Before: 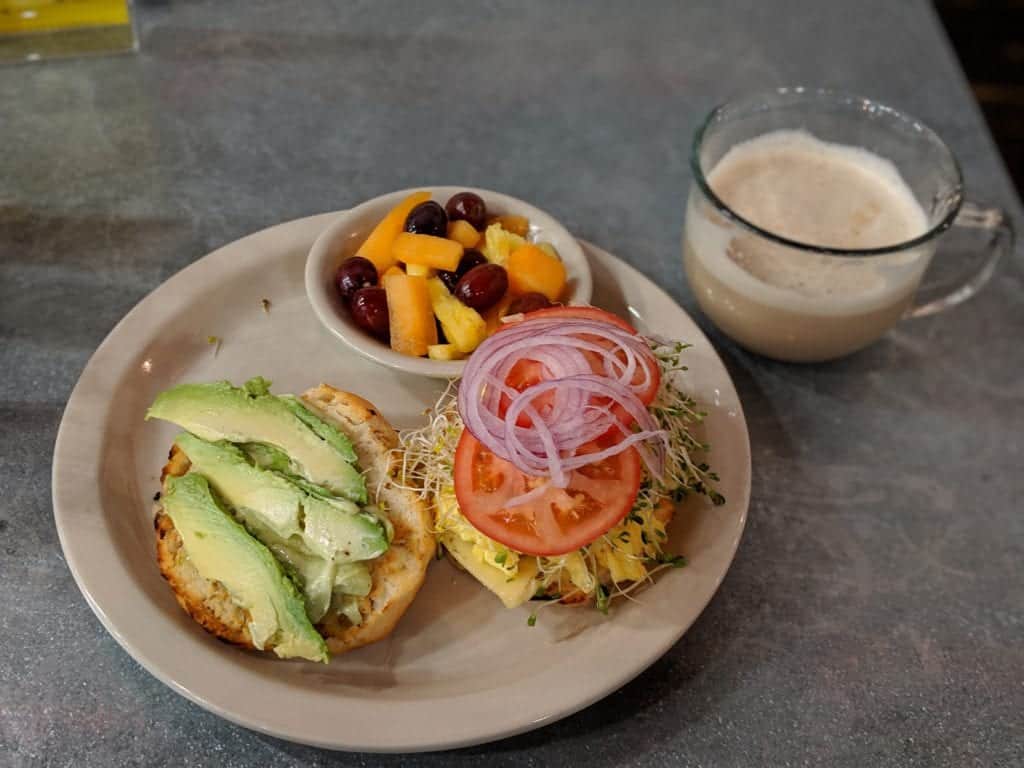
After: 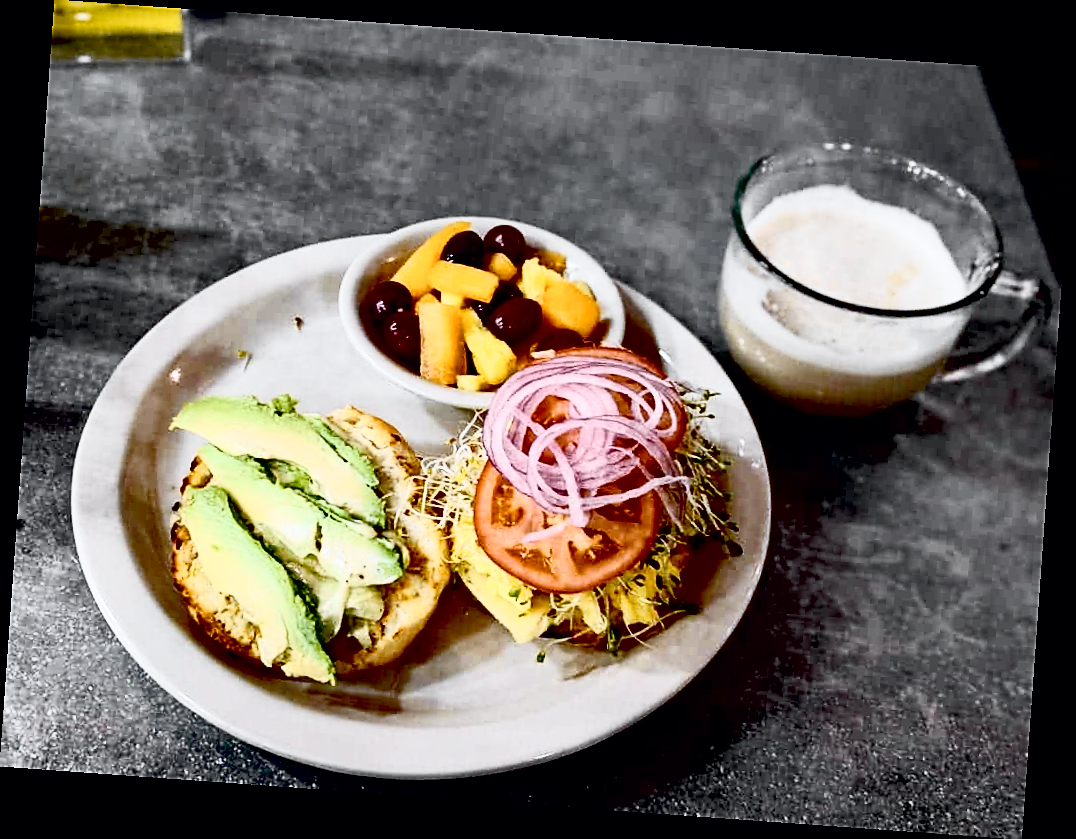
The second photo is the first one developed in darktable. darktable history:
white balance: red 0.931, blue 1.11
contrast brightness saturation: contrast 0.57, brightness 0.57, saturation -0.34
rotate and perspective: rotation 4.1°, automatic cropping off
tone curve: curves: ch0 [(0, 0) (0.071, 0.047) (0.266, 0.26) (0.491, 0.552) (0.753, 0.818) (1, 0.983)]; ch1 [(0, 0) (0.346, 0.307) (0.408, 0.369) (0.463, 0.443) (0.482, 0.493) (0.502, 0.5) (0.517, 0.518) (0.546, 0.576) (0.588, 0.643) (0.651, 0.709) (1, 1)]; ch2 [(0, 0) (0.346, 0.34) (0.434, 0.46) (0.485, 0.494) (0.5, 0.494) (0.517, 0.503) (0.535, 0.545) (0.583, 0.634) (0.625, 0.686) (1, 1)], color space Lab, independent channels, preserve colors none
exposure: black level correction 0.056, compensate highlight preservation false
color correction: saturation 0.85
sharpen: radius 1.559, amount 0.373, threshold 1.271
local contrast: mode bilateral grid, contrast 20, coarseness 50, detail 120%, midtone range 0.2
